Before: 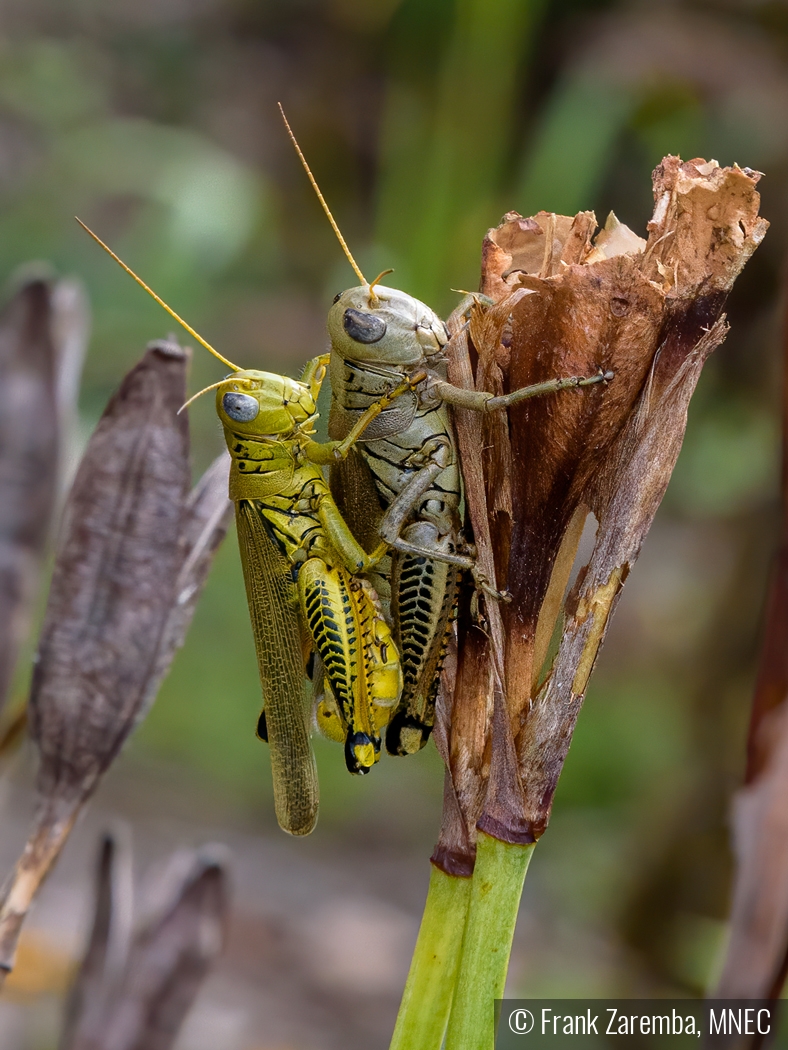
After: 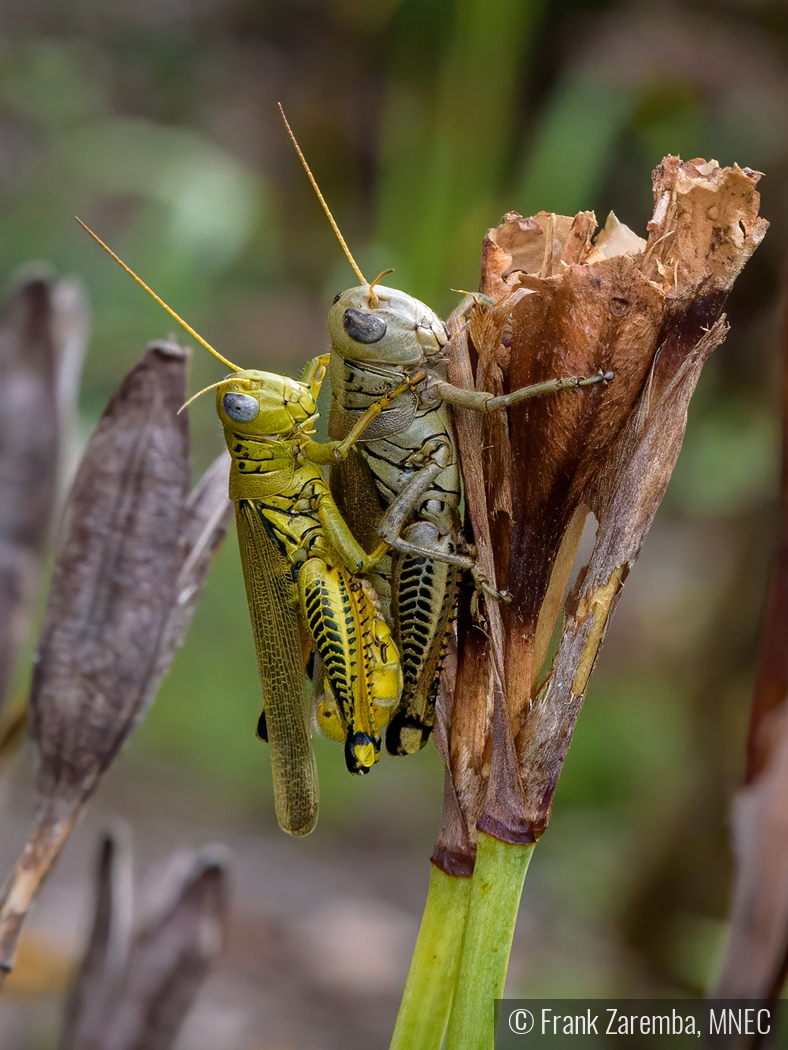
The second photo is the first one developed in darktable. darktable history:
vignetting: fall-off radius 60.96%, saturation -0.032, unbound false
